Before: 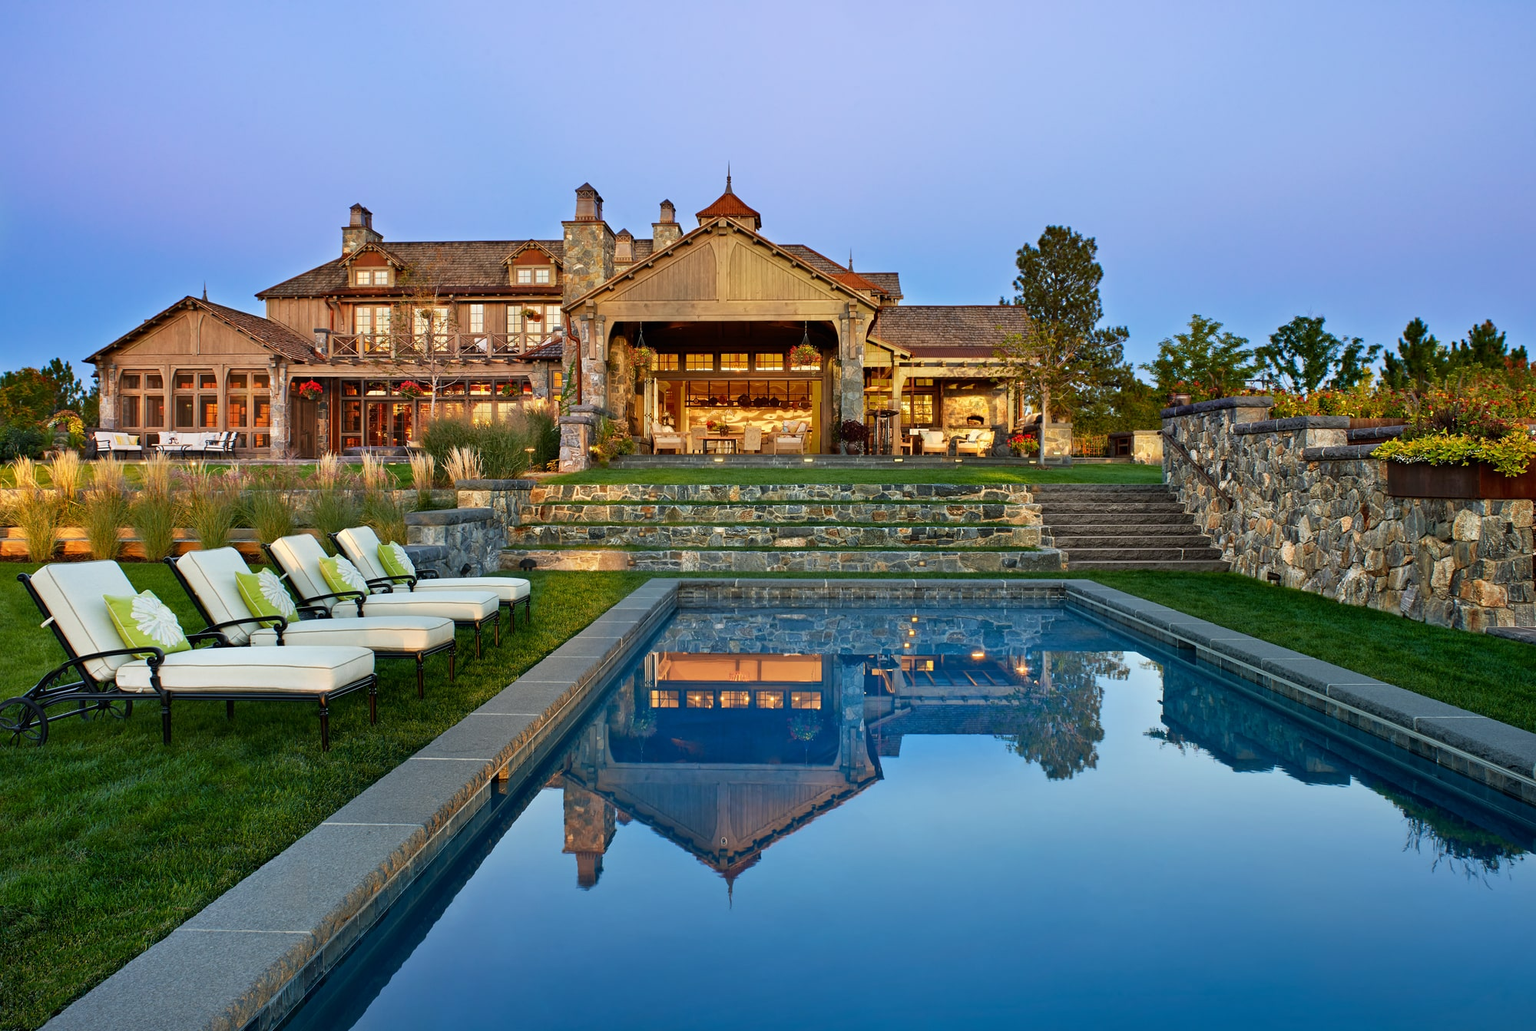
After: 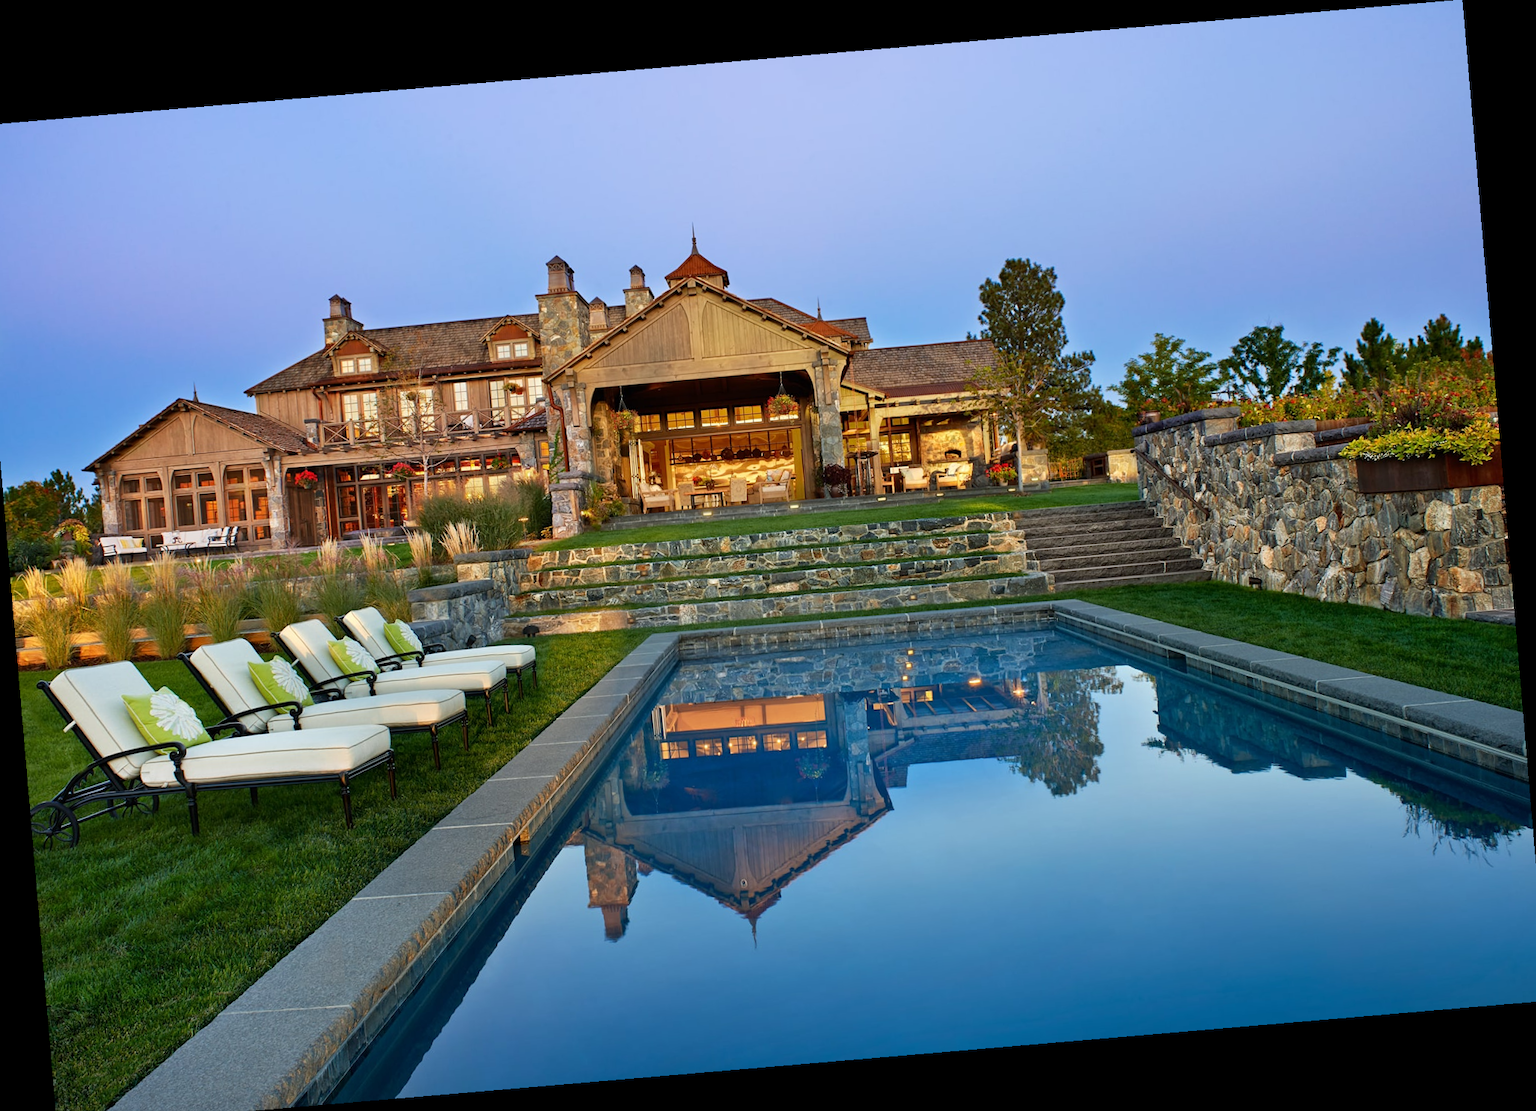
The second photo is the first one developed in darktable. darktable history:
crop and rotate: left 1.774%, right 0.633%, bottom 1.28%
rotate and perspective: rotation -4.86°, automatic cropping off
